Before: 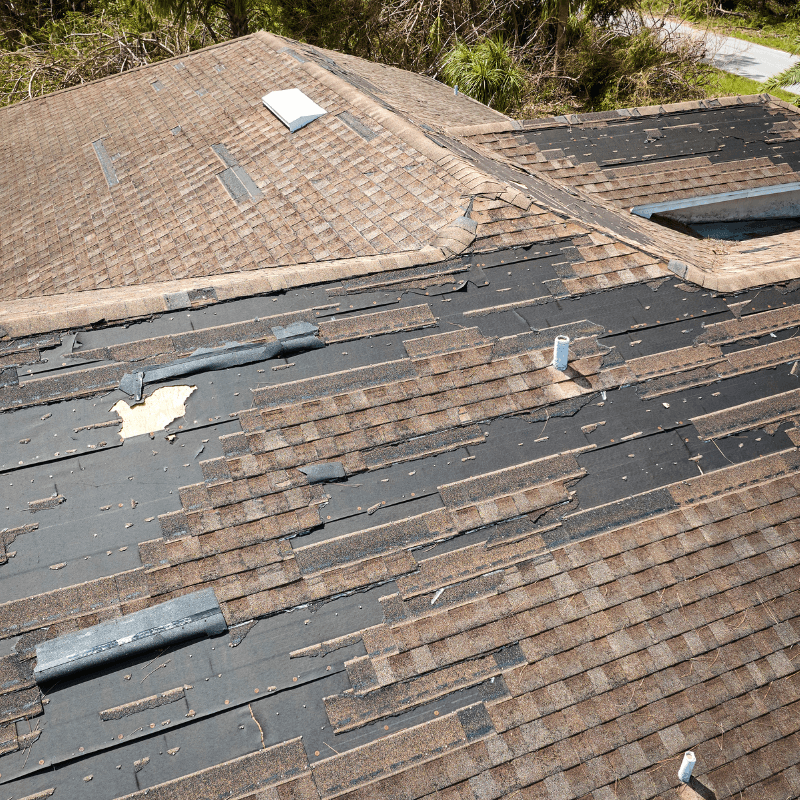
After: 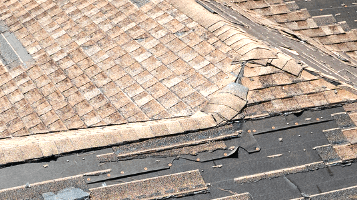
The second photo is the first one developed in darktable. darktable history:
tone equalizer: -8 EV -0.417 EV, -7 EV -0.389 EV, -6 EV -0.333 EV, -5 EV -0.222 EV, -3 EV 0.222 EV, -2 EV 0.333 EV, -1 EV 0.389 EV, +0 EV 0.417 EV, edges refinement/feathering 500, mask exposure compensation -1.57 EV, preserve details no
crop: left 28.64%, top 16.832%, right 26.637%, bottom 58.055%
